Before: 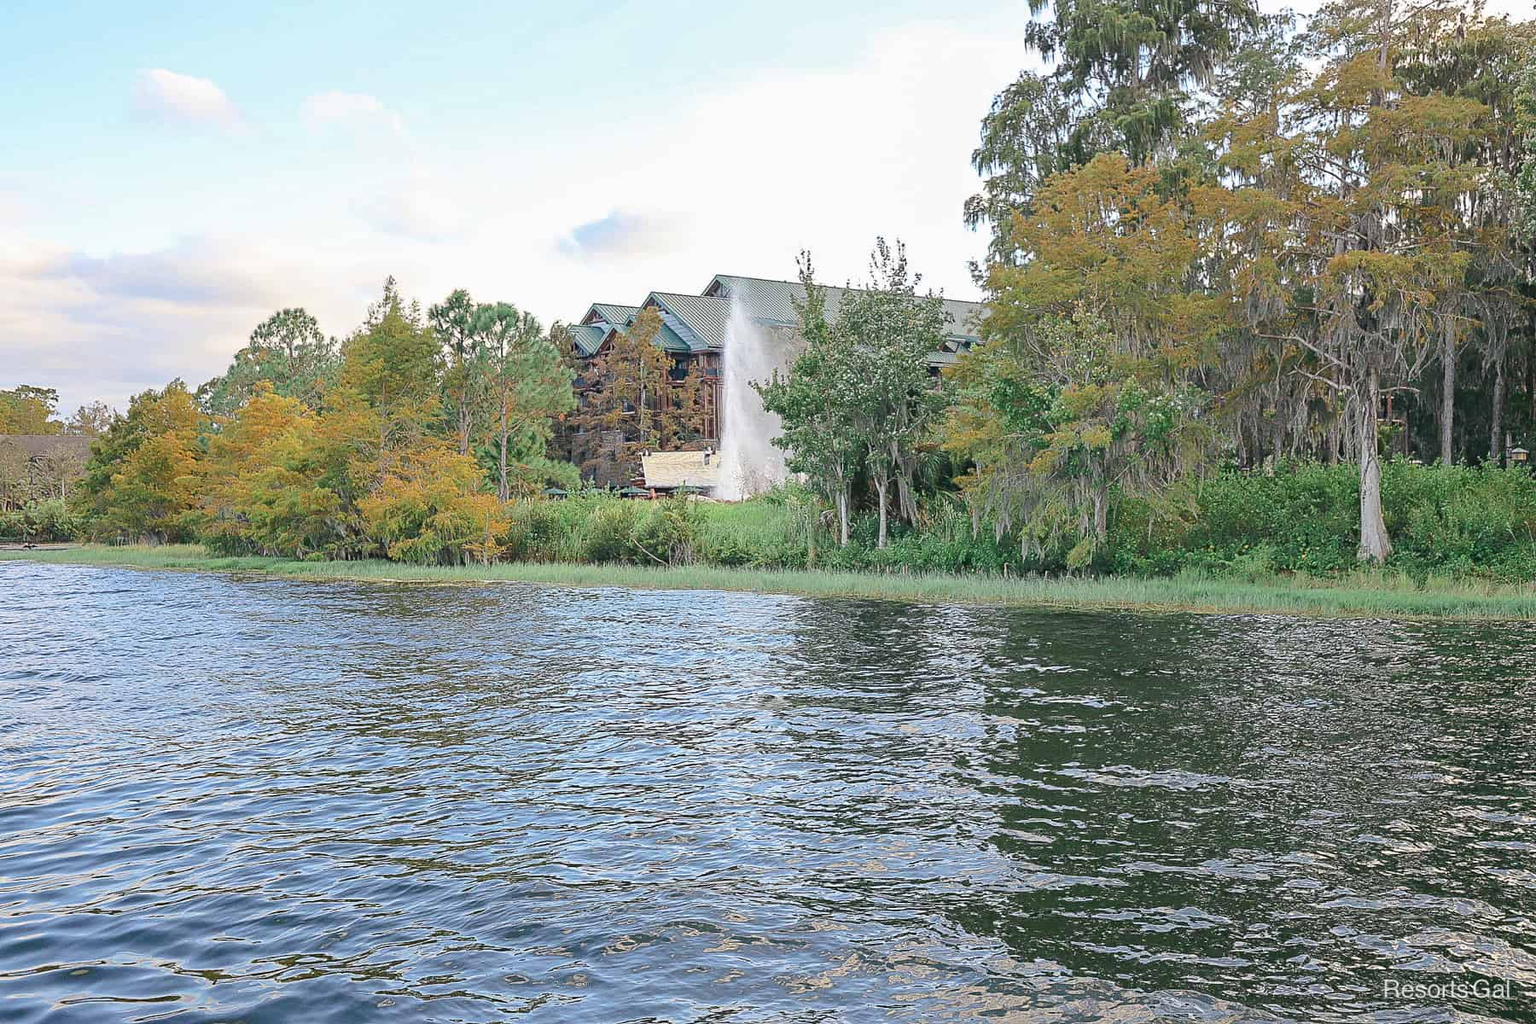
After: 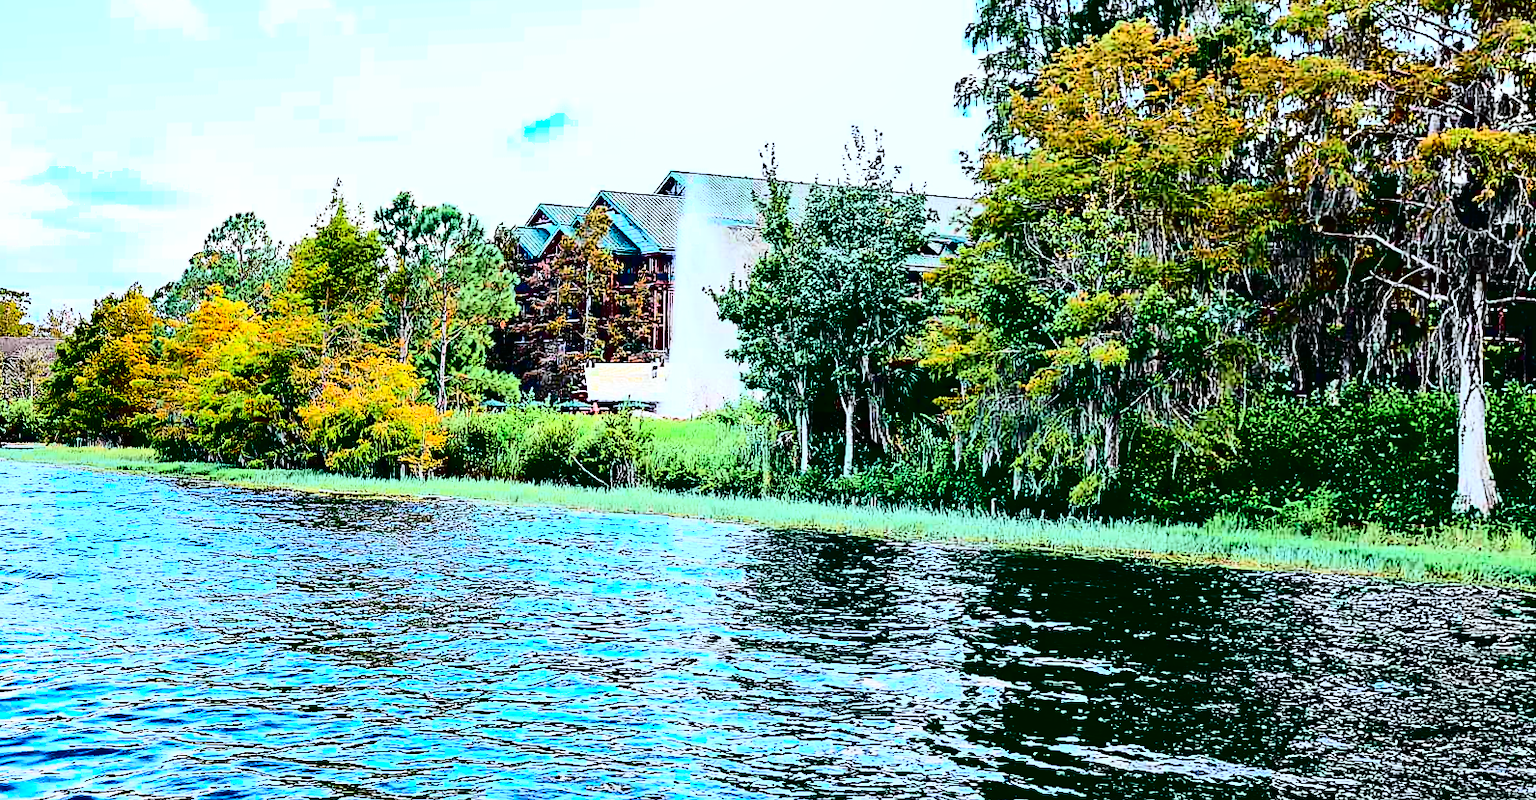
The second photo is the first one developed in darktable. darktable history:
tone curve: curves: ch0 [(0, 0.008) (0.107, 0.083) (0.283, 0.287) (0.461, 0.498) (0.64, 0.691) (0.822, 0.869) (0.998, 0.978)]; ch1 [(0, 0) (0.323, 0.339) (0.438, 0.422) (0.473, 0.487) (0.502, 0.502) (0.527, 0.53) (0.561, 0.583) (0.608, 0.629) (0.669, 0.704) (0.859, 0.899) (1, 1)]; ch2 [(0, 0) (0.33, 0.347) (0.421, 0.456) (0.473, 0.498) (0.502, 0.504) (0.522, 0.524) (0.549, 0.567) (0.585, 0.627) (0.676, 0.724) (1, 1)], color space Lab, independent channels, preserve colors none
crop: top 7.49%, right 9.717%, bottom 11.943%
shadows and highlights: shadows 12, white point adjustment 1.2, soften with gaussian
exposure: exposure 0.507 EV, compensate highlight preservation false
contrast brightness saturation: contrast 0.77, brightness -1, saturation 1
color calibration: x 0.37, y 0.382, temperature 4313.32 K
rotate and perspective: rotation 1.69°, lens shift (vertical) -0.023, lens shift (horizontal) -0.291, crop left 0.025, crop right 0.988, crop top 0.092, crop bottom 0.842
rgb levels: preserve colors max RGB
